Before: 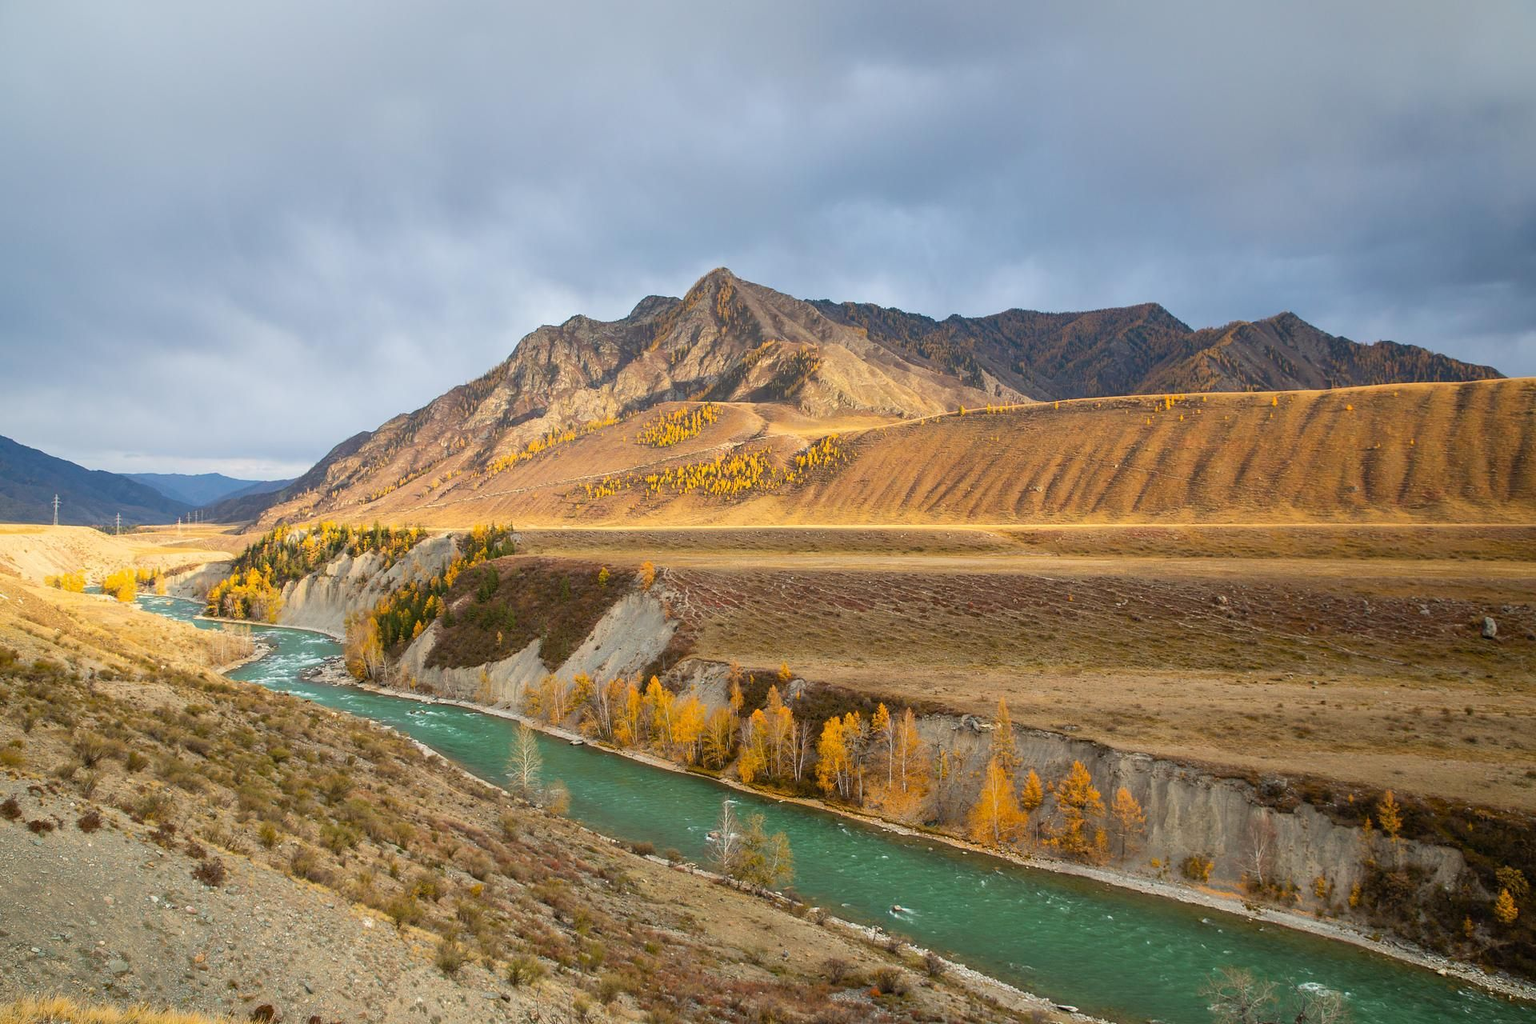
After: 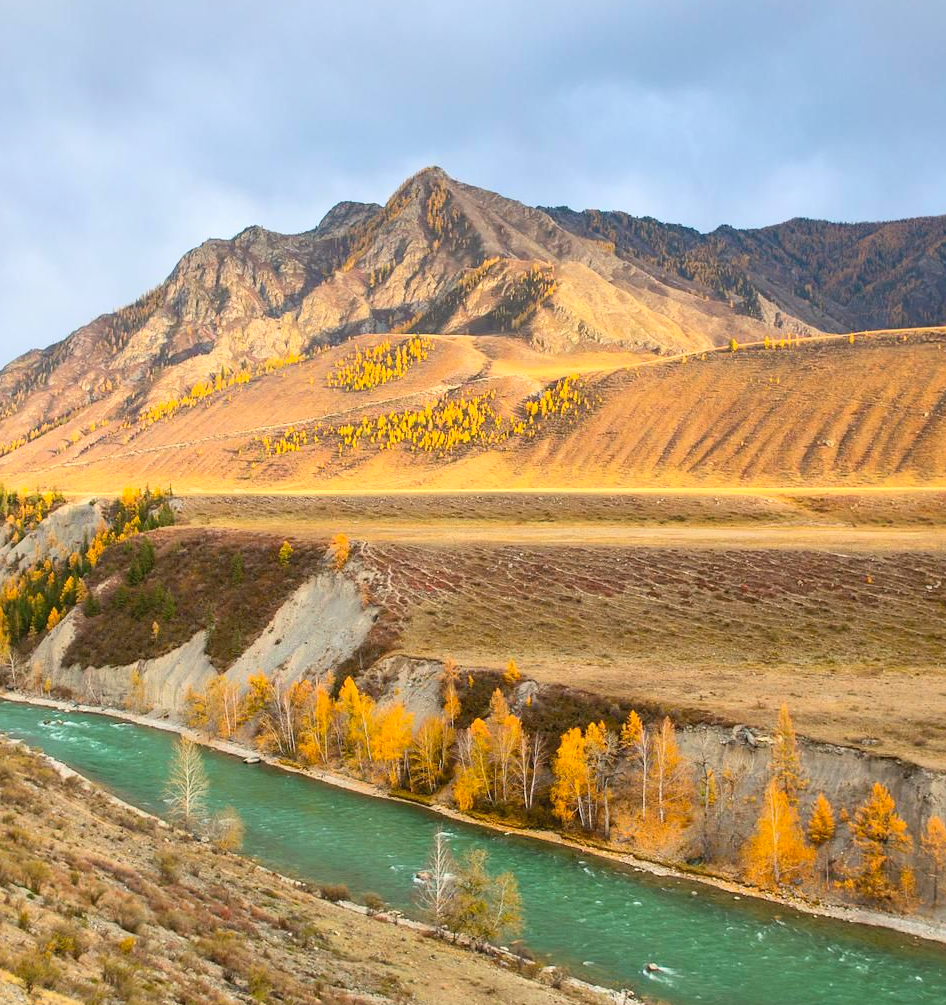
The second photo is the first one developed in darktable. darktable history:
crop and rotate: angle 0.024°, left 24.413%, top 13.131%, right 26.273%, bottom 8.279%
contrast brightness saturation: contrast 0.198, brightness 0.162, saturation 0.227
